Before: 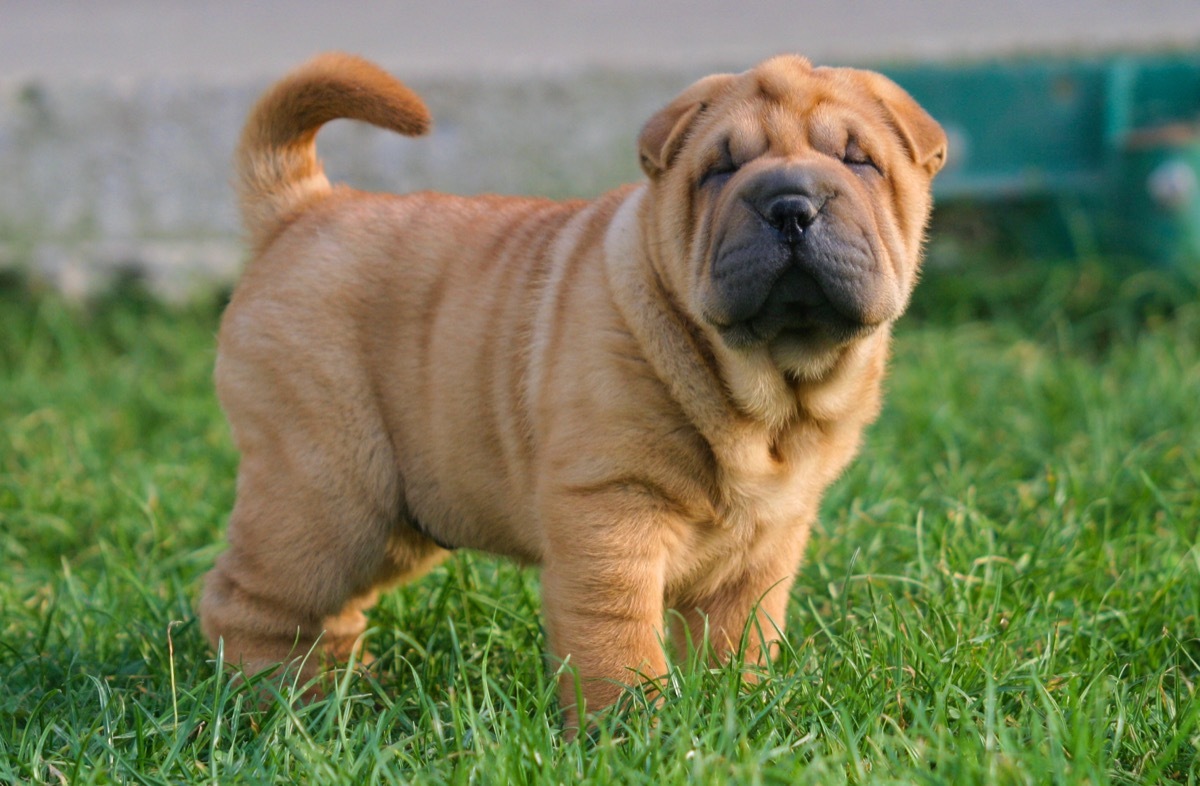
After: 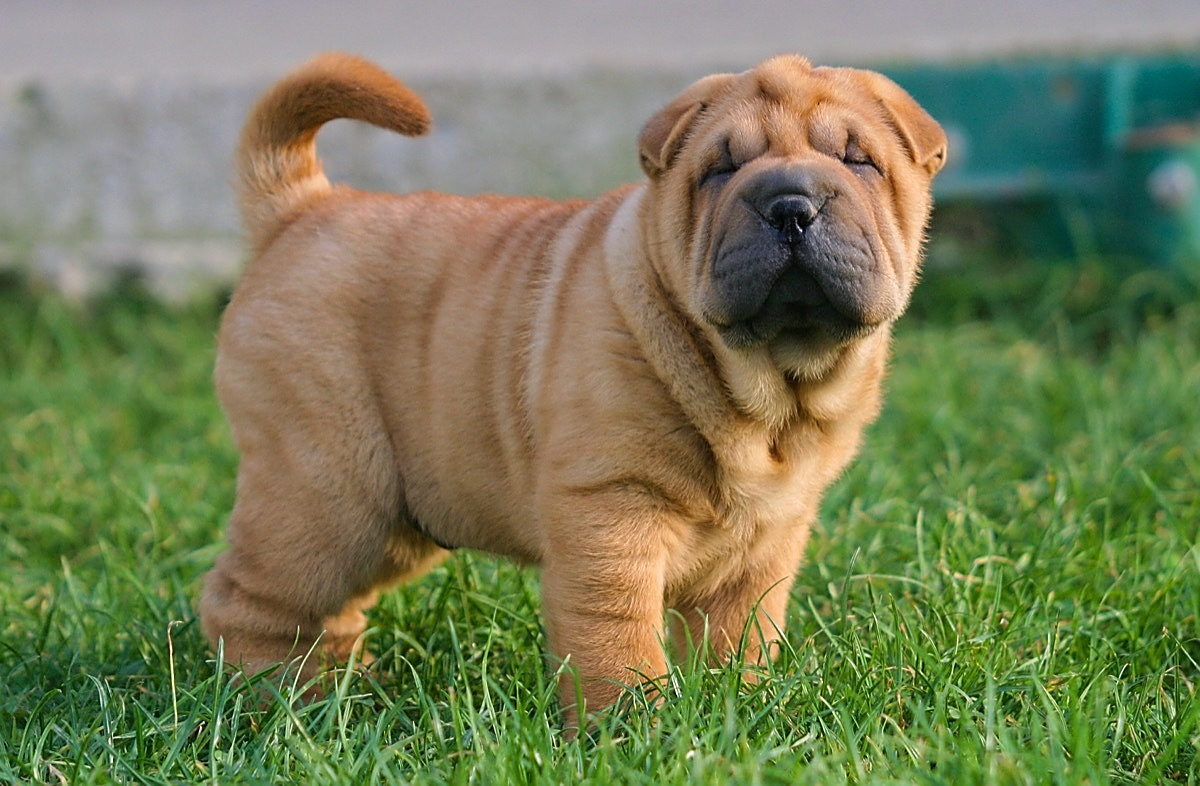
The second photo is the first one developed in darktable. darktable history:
tone equalizer: edges refinement/feathering 500, mask exposure compensation -1.57 EV, preserve details no
sharpen: radius 1.361, amount 1.234, threshold 0.627
